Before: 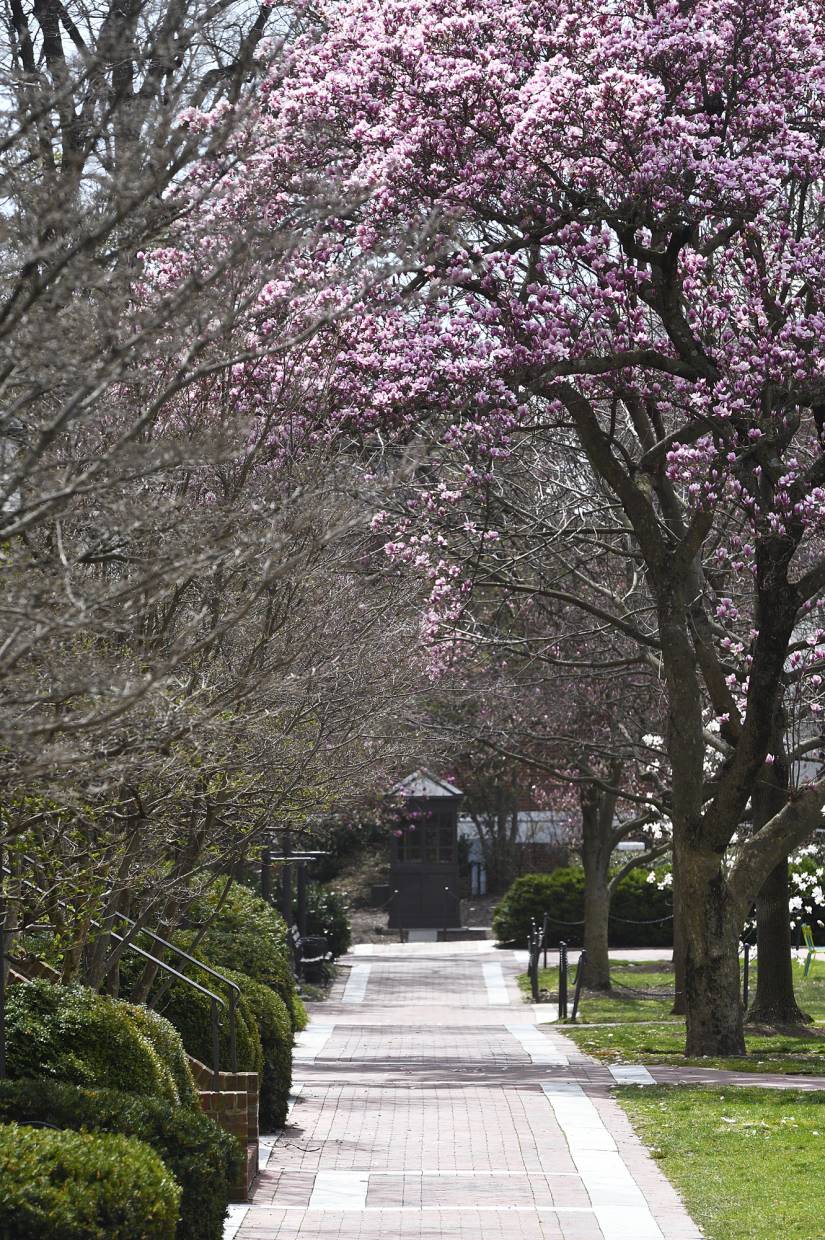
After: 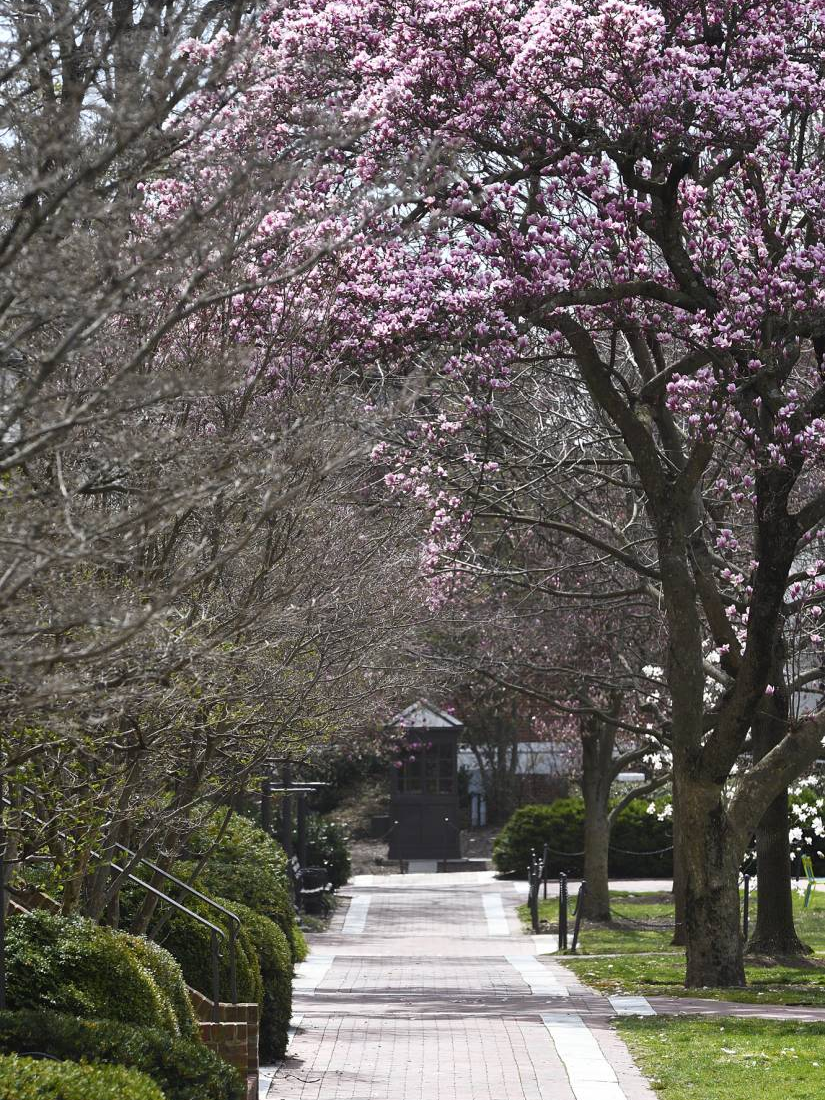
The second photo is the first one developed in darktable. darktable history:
crop and rotate: top 5.609%, bottom 5.609%
